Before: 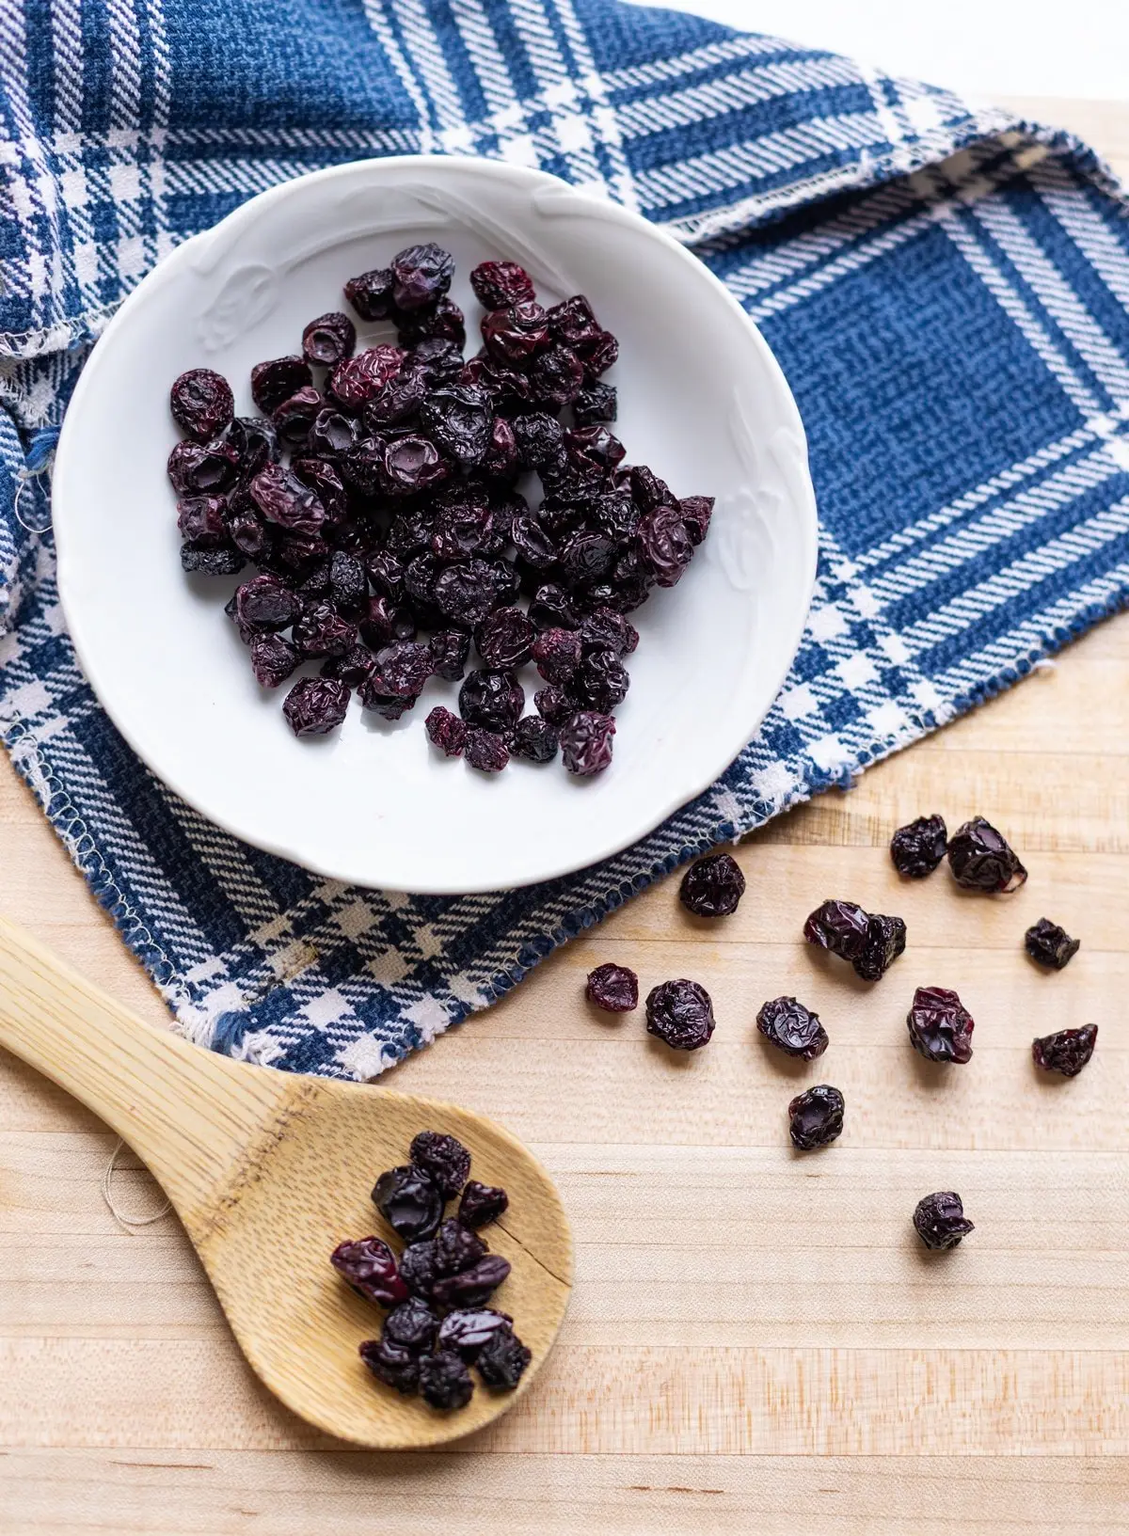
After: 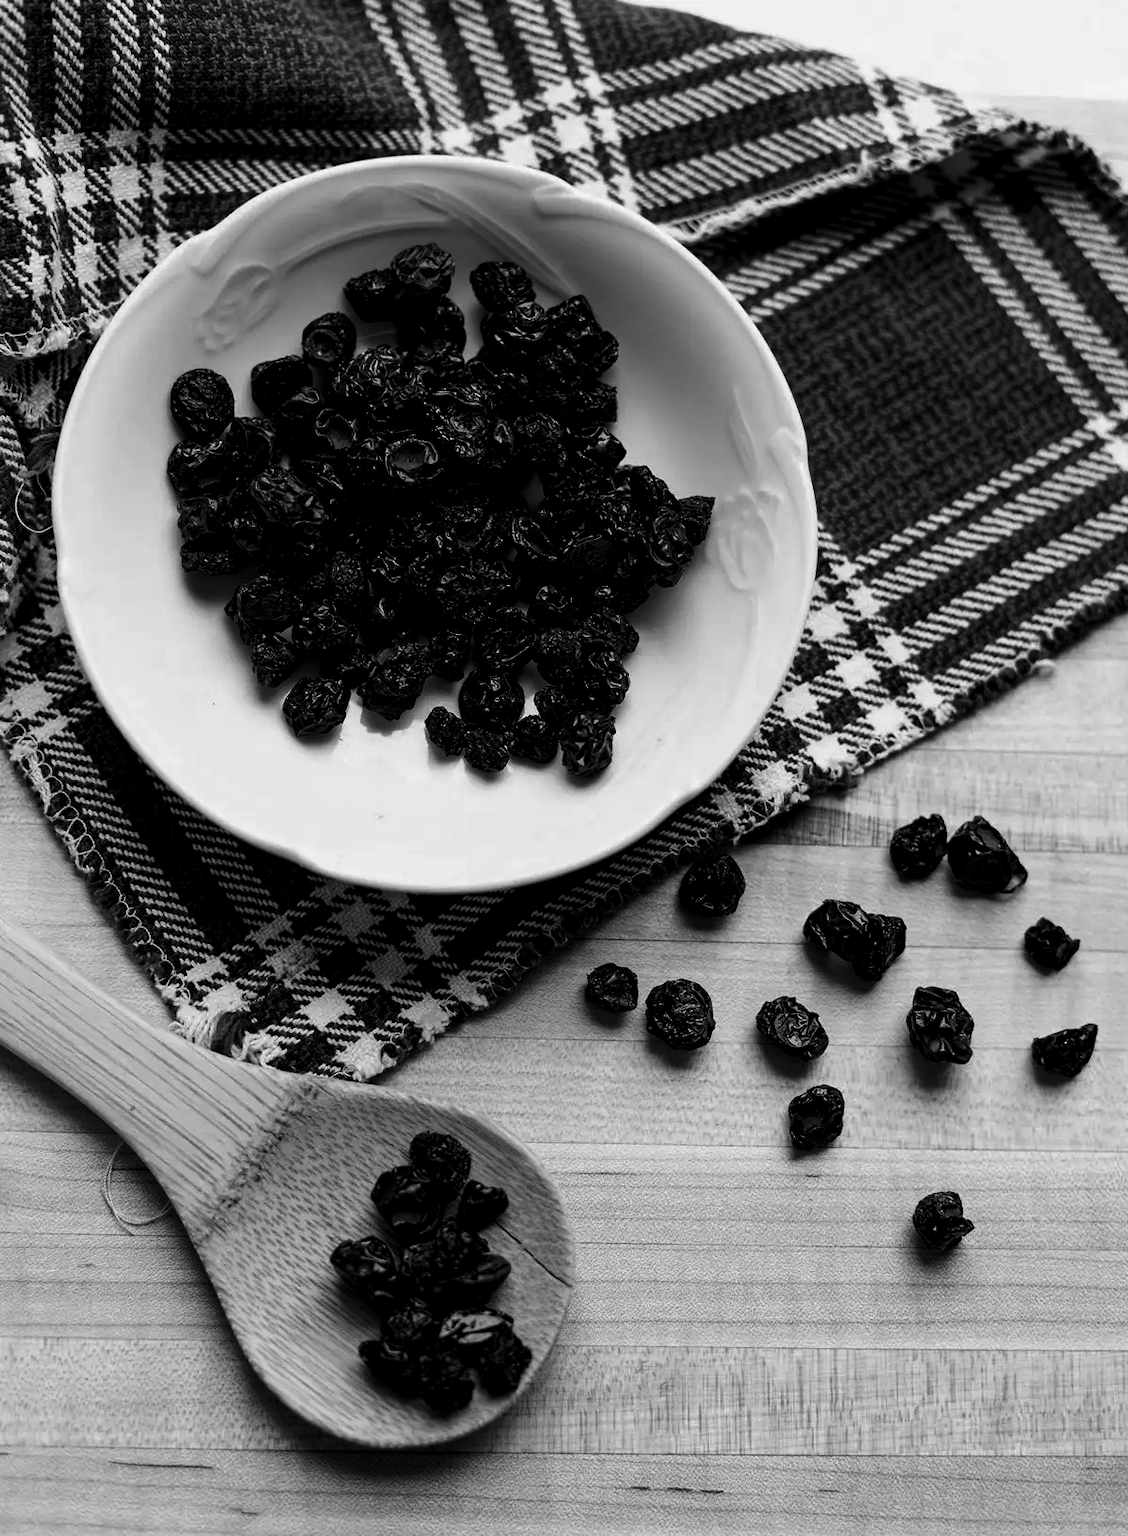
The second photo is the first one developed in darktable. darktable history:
exposure: black level correction 0.016, exposure -0.007 EV, compensate highlight preservation false
contrast brightness saturation: contrast -0.027, brightness -0.603, saturation -0.998
